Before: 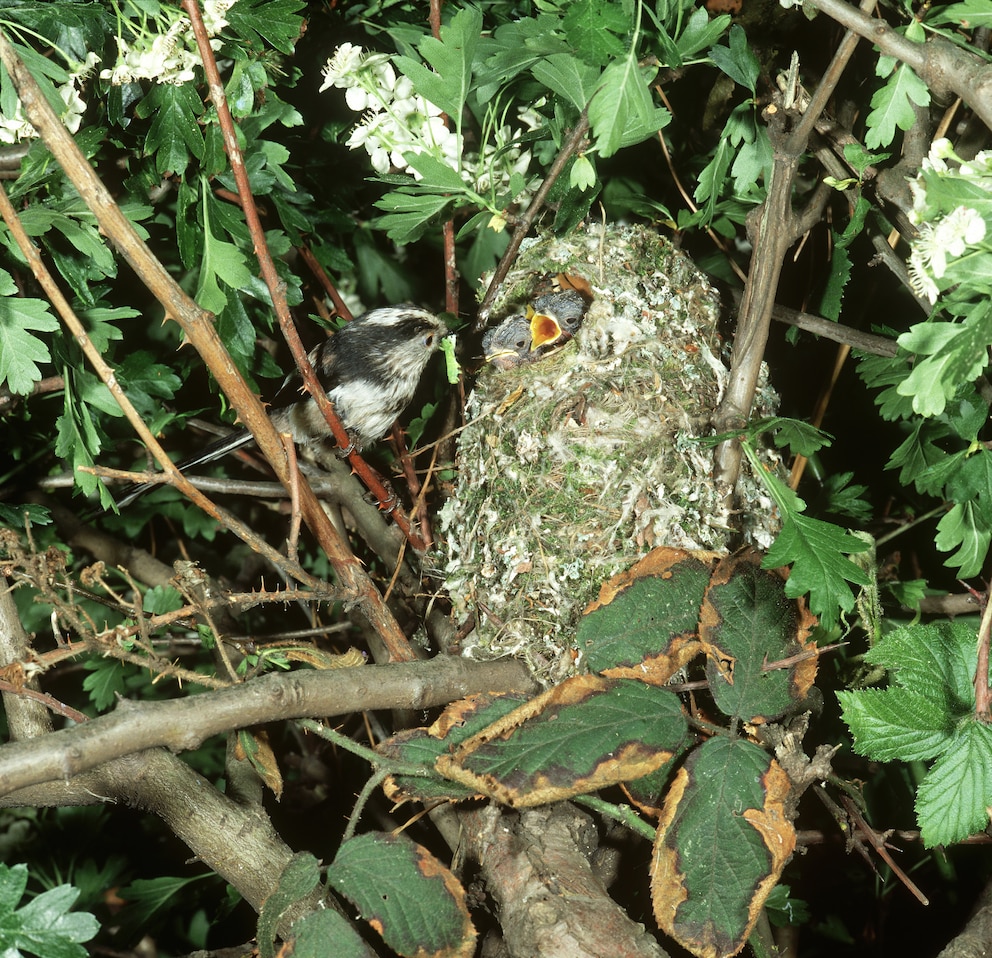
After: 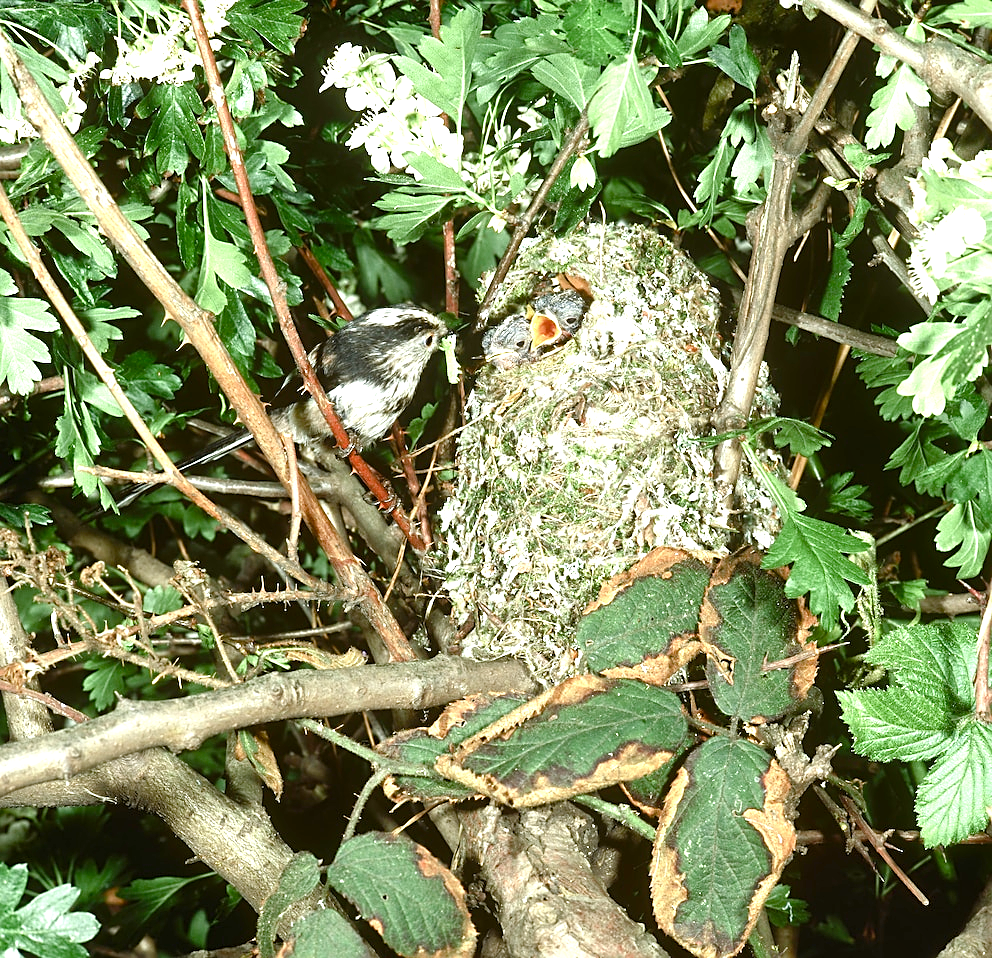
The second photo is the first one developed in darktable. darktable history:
shadows and highlights: shadows 75.02, highlights -26.06, soften with gaussian
sharpen: on, module defaults
exposure: black level correction 0, exposure 1 EV, compensate exposure bias true, compensate highlight preservation false
color balance rgb: linear chroma grading › global chroma 9.449%, perceptual saturation grading › global saturation 20%, perceptual saturation grading › highlights -50.542%, perceptual saturation grading › shadows 30.159%, global vibrance 9.992%
